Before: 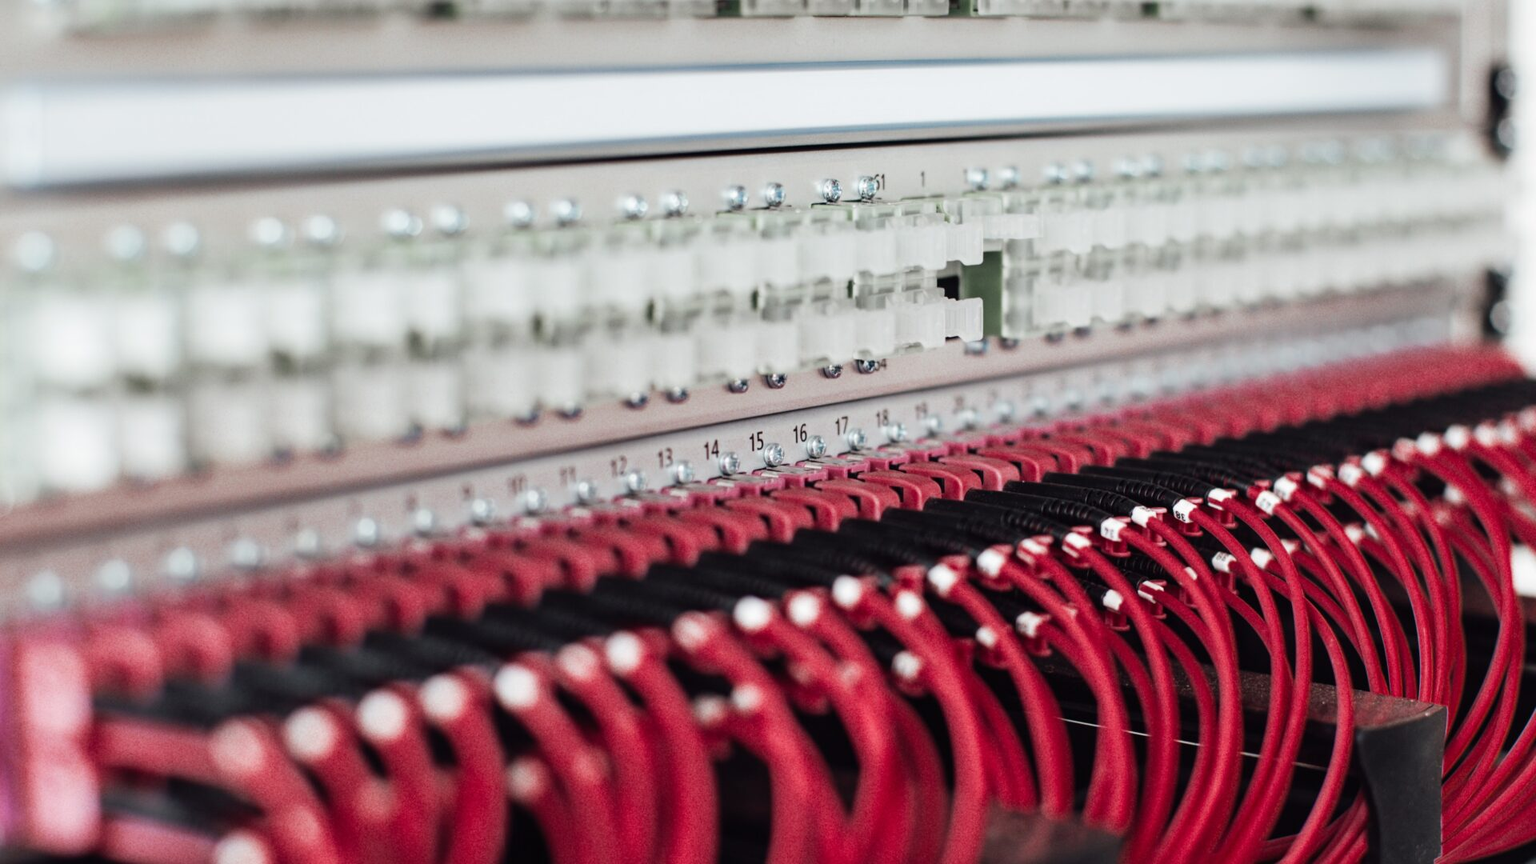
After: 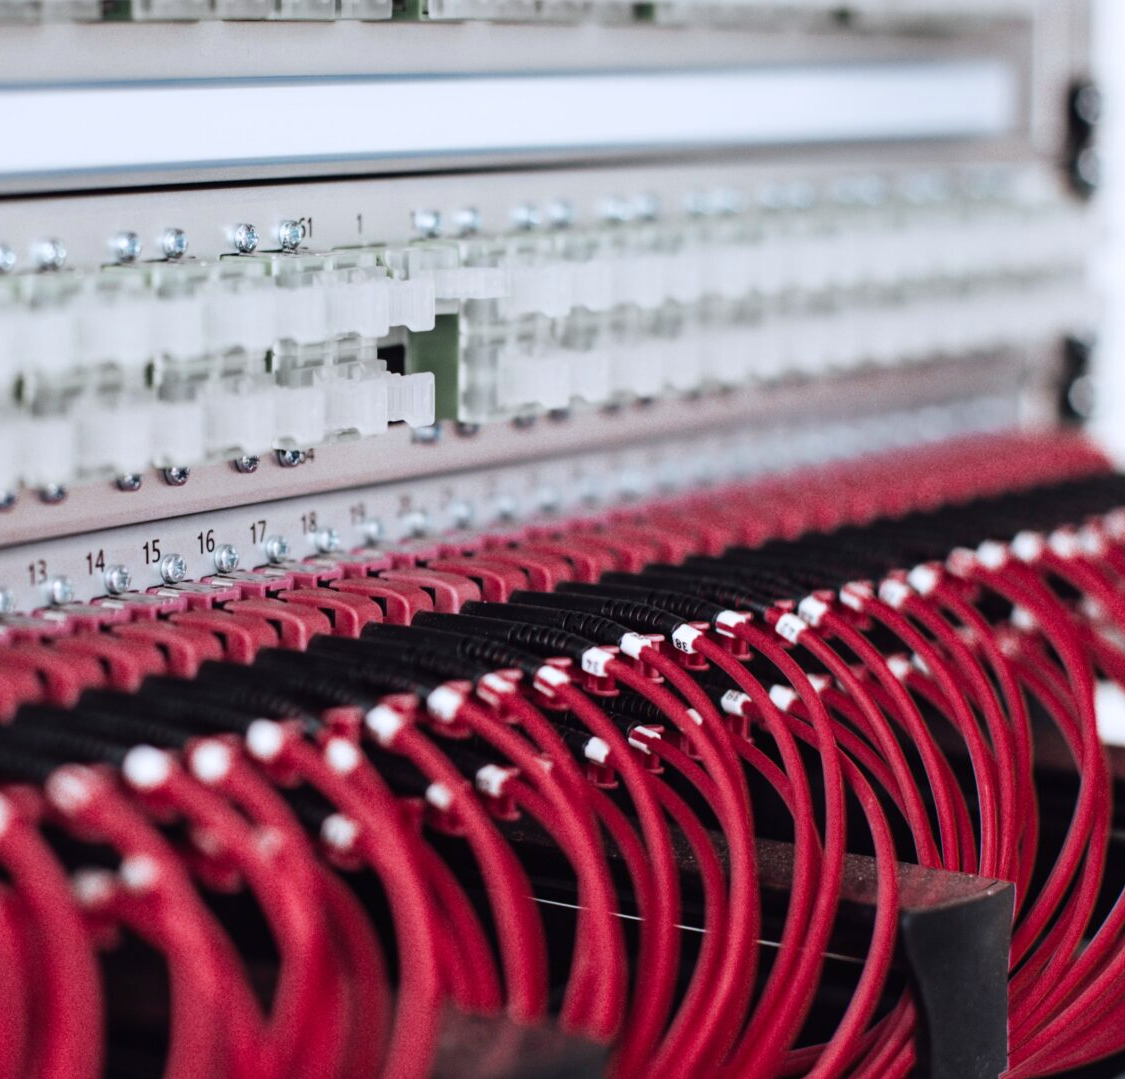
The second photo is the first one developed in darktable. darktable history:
crop: left 41.402%
white balance: red 0.984, blue 1.059
